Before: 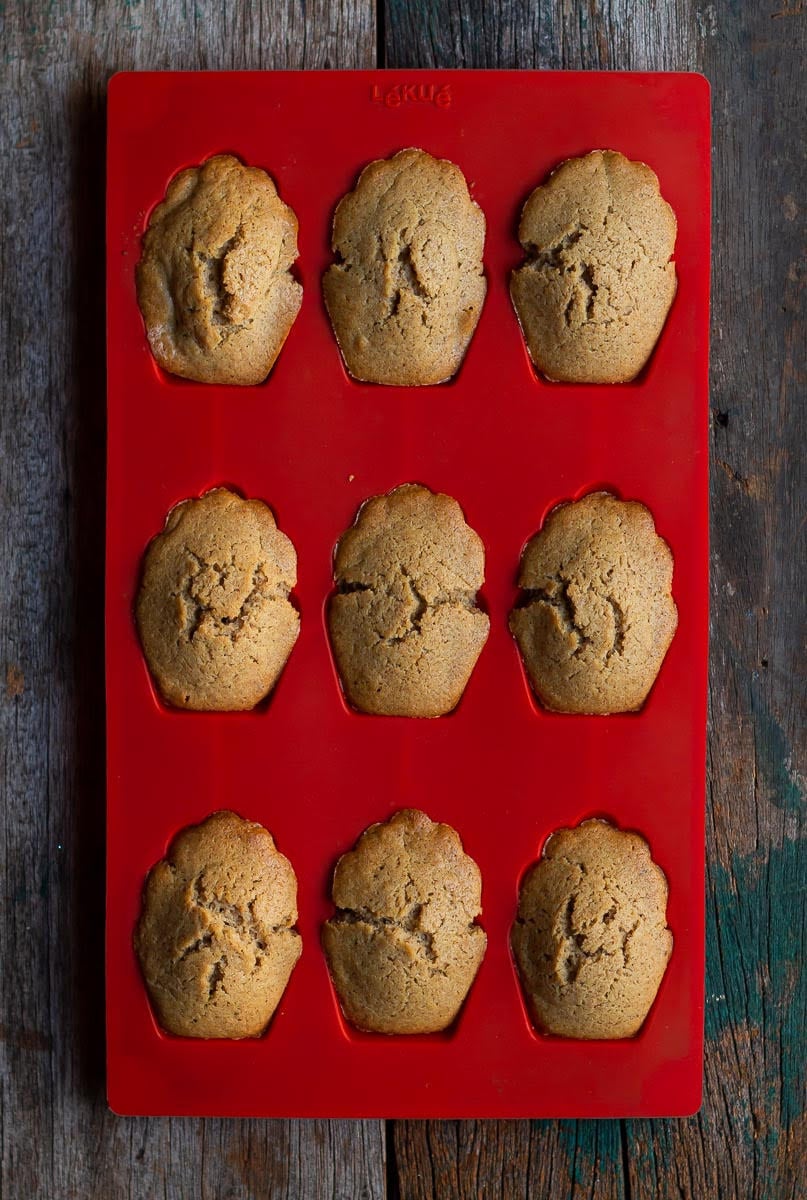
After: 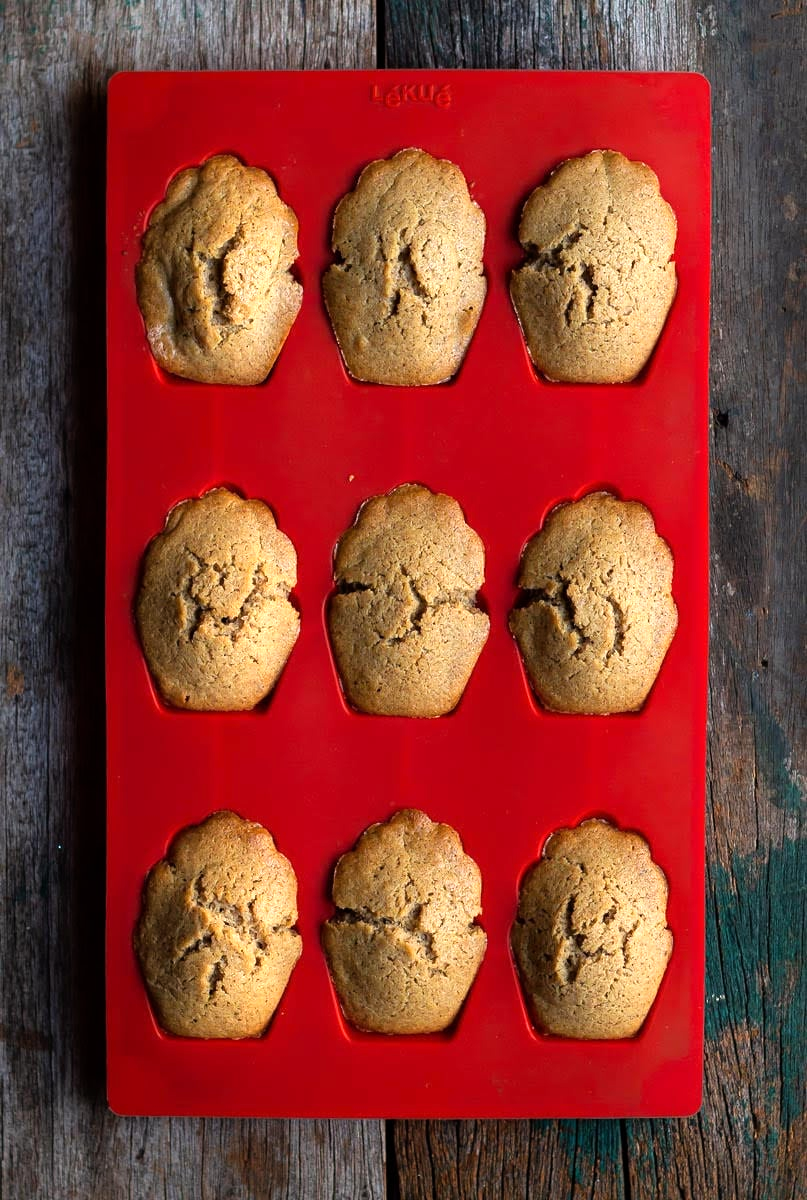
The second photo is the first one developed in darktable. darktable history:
tone equalizer: -8 EV -0.732 EV, -7 EV -0.682 EV, -6 EV -0.624 EV, -5 EV -0.377 EV, -3 EV 0.397 EV, -2 EV 0.6 EV, -1 EV 0.684 EV, +0 EV 0.758 EV
